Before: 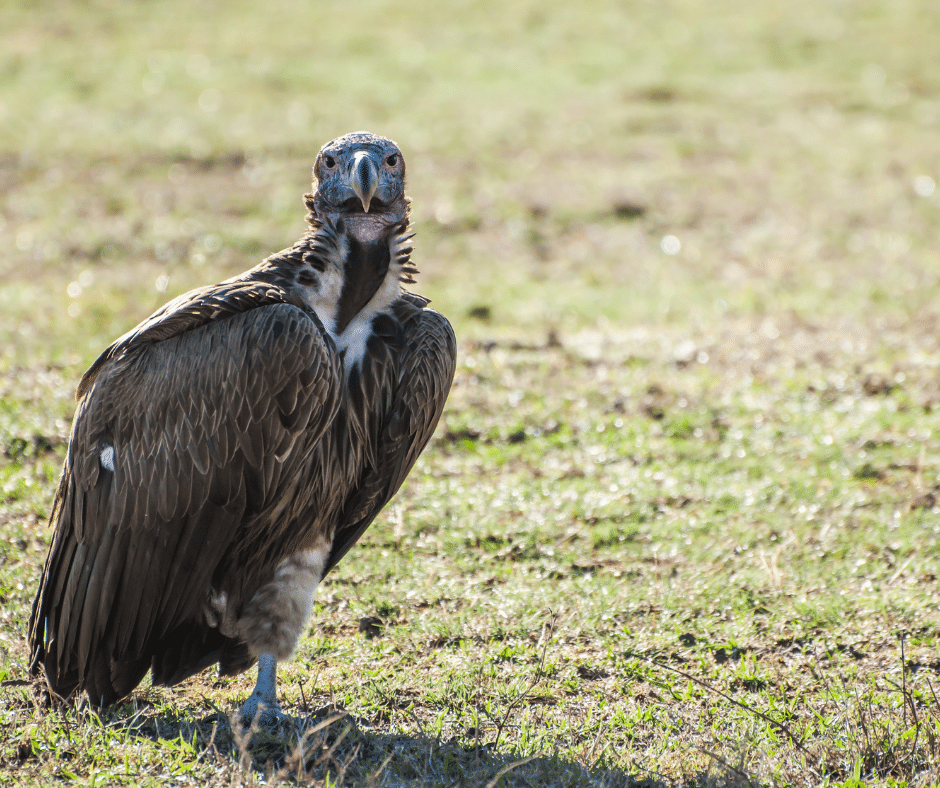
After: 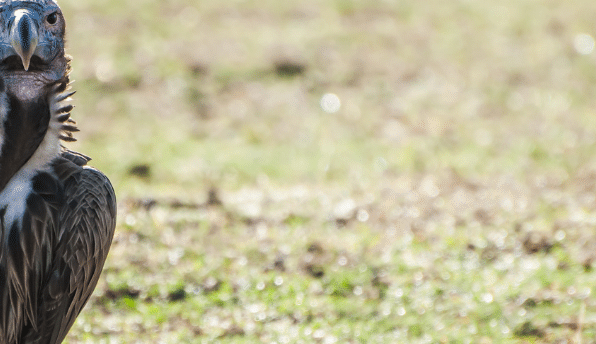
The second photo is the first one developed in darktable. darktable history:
crop: left 36.21%, top 18.118%, right 0.323%, bottom 38.159%
